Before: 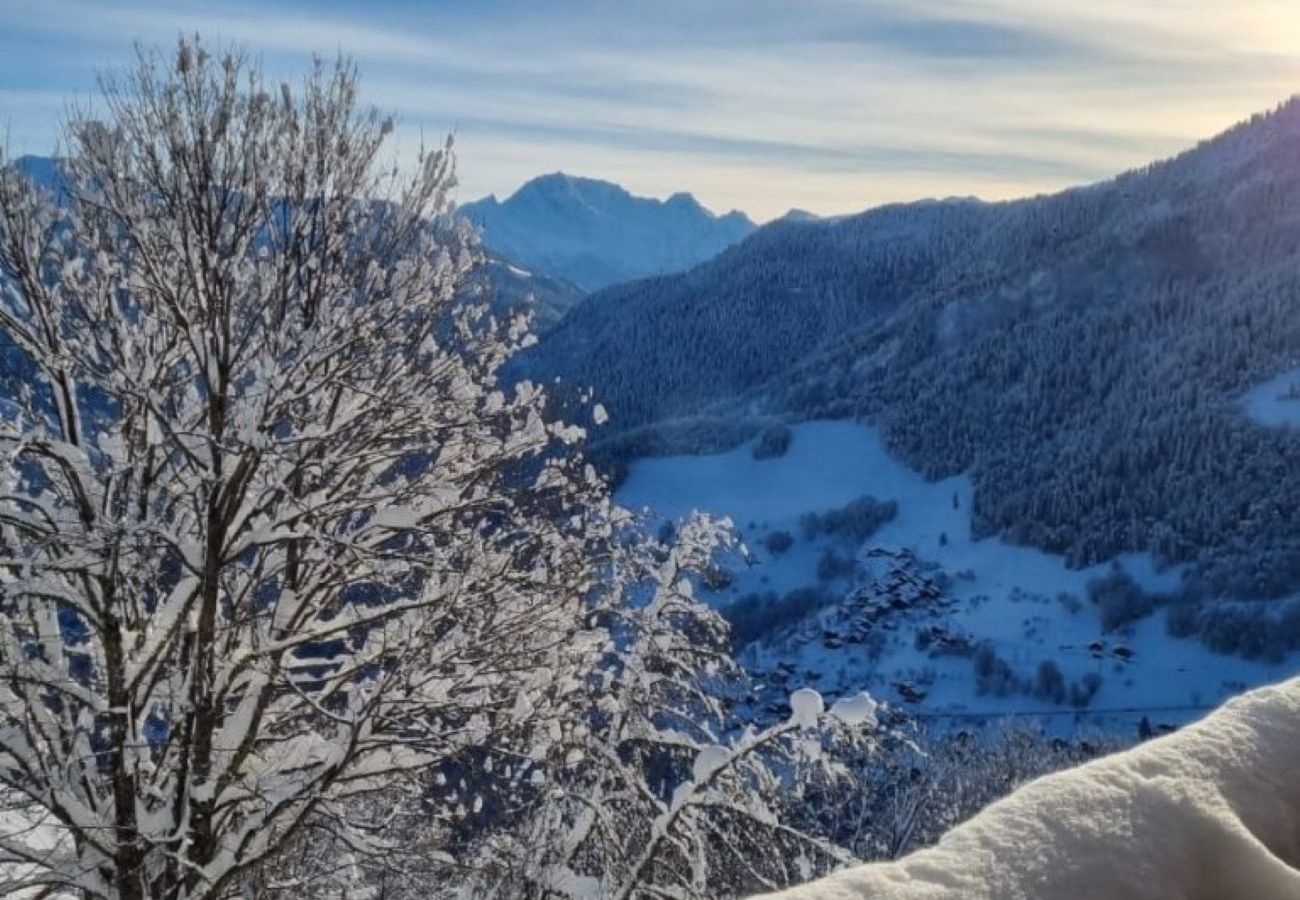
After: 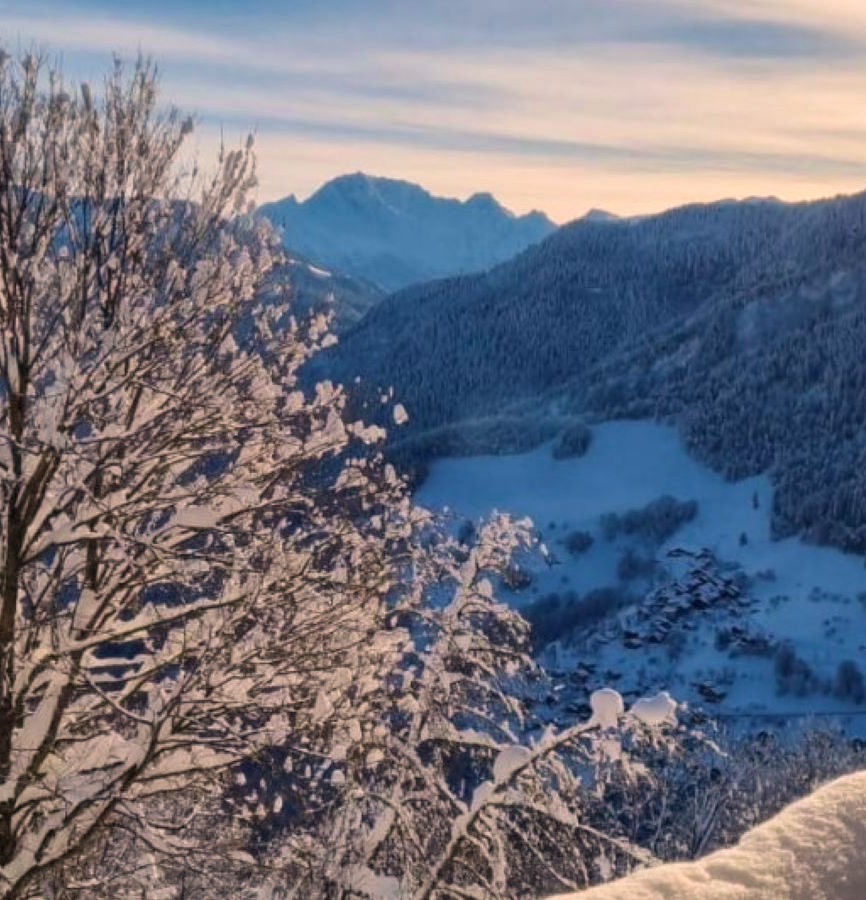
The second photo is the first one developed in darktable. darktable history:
white balance: red 1.127, blue 0.943
crop: left 15.419%, right 17.914%
velvia: on, module defaults
